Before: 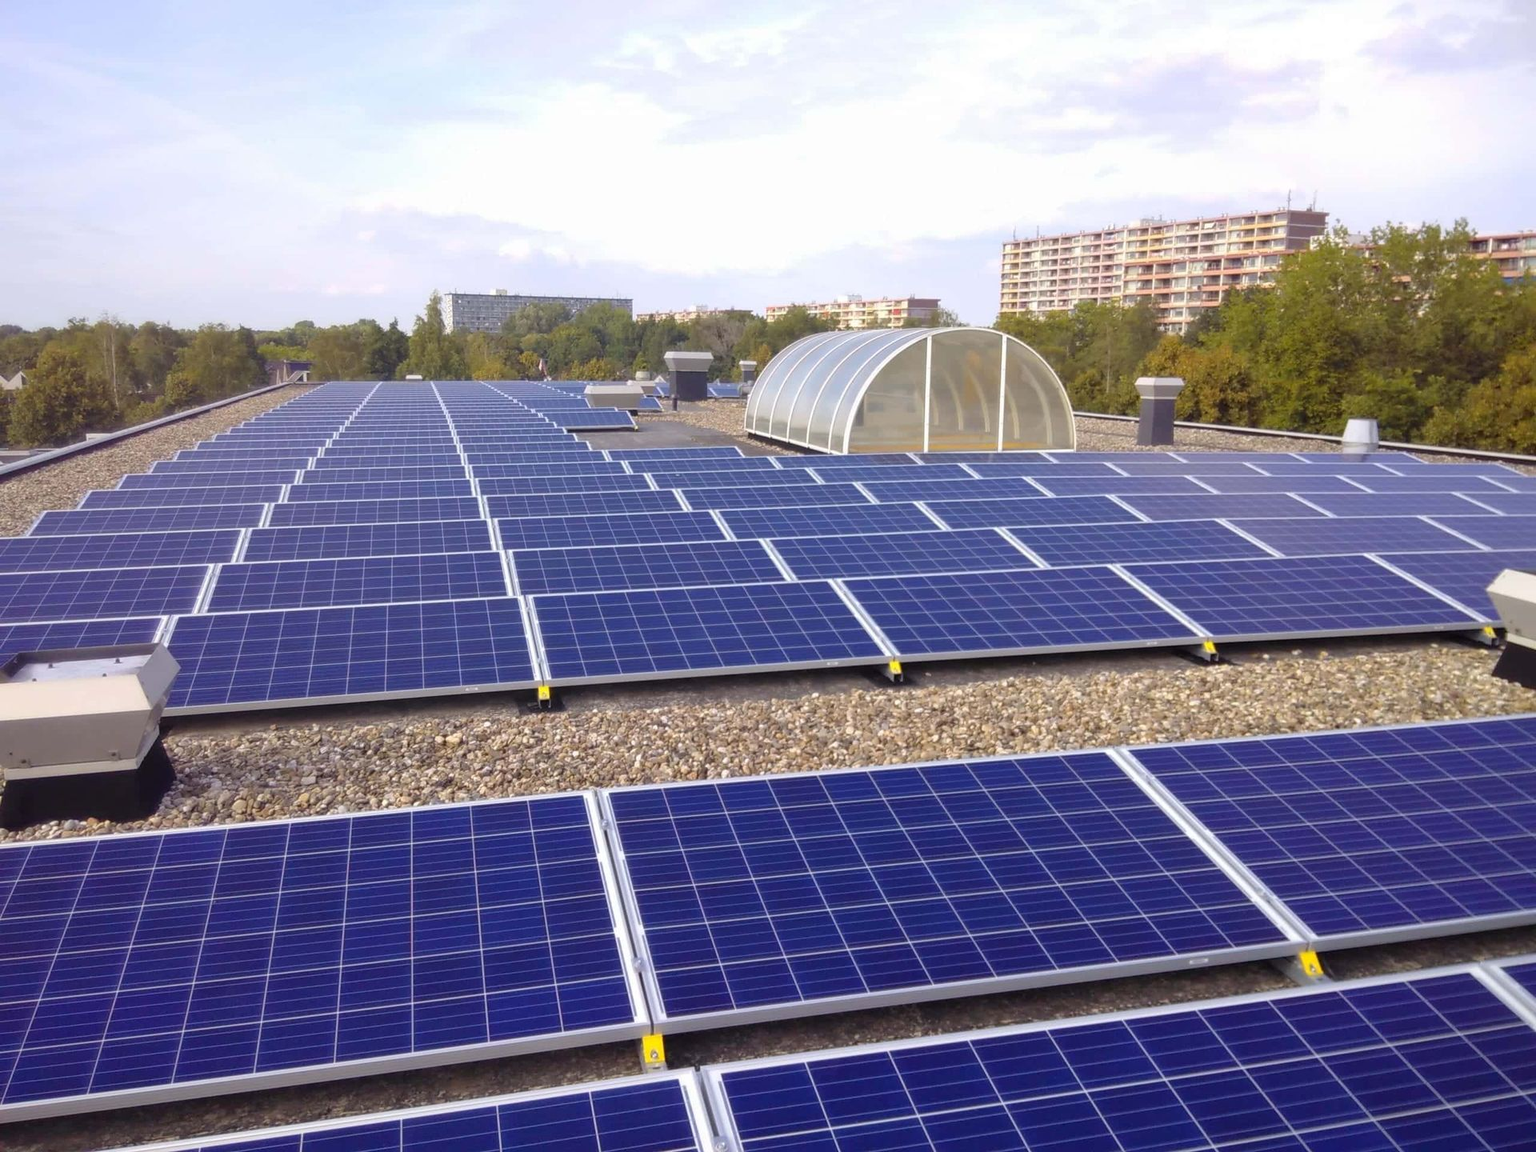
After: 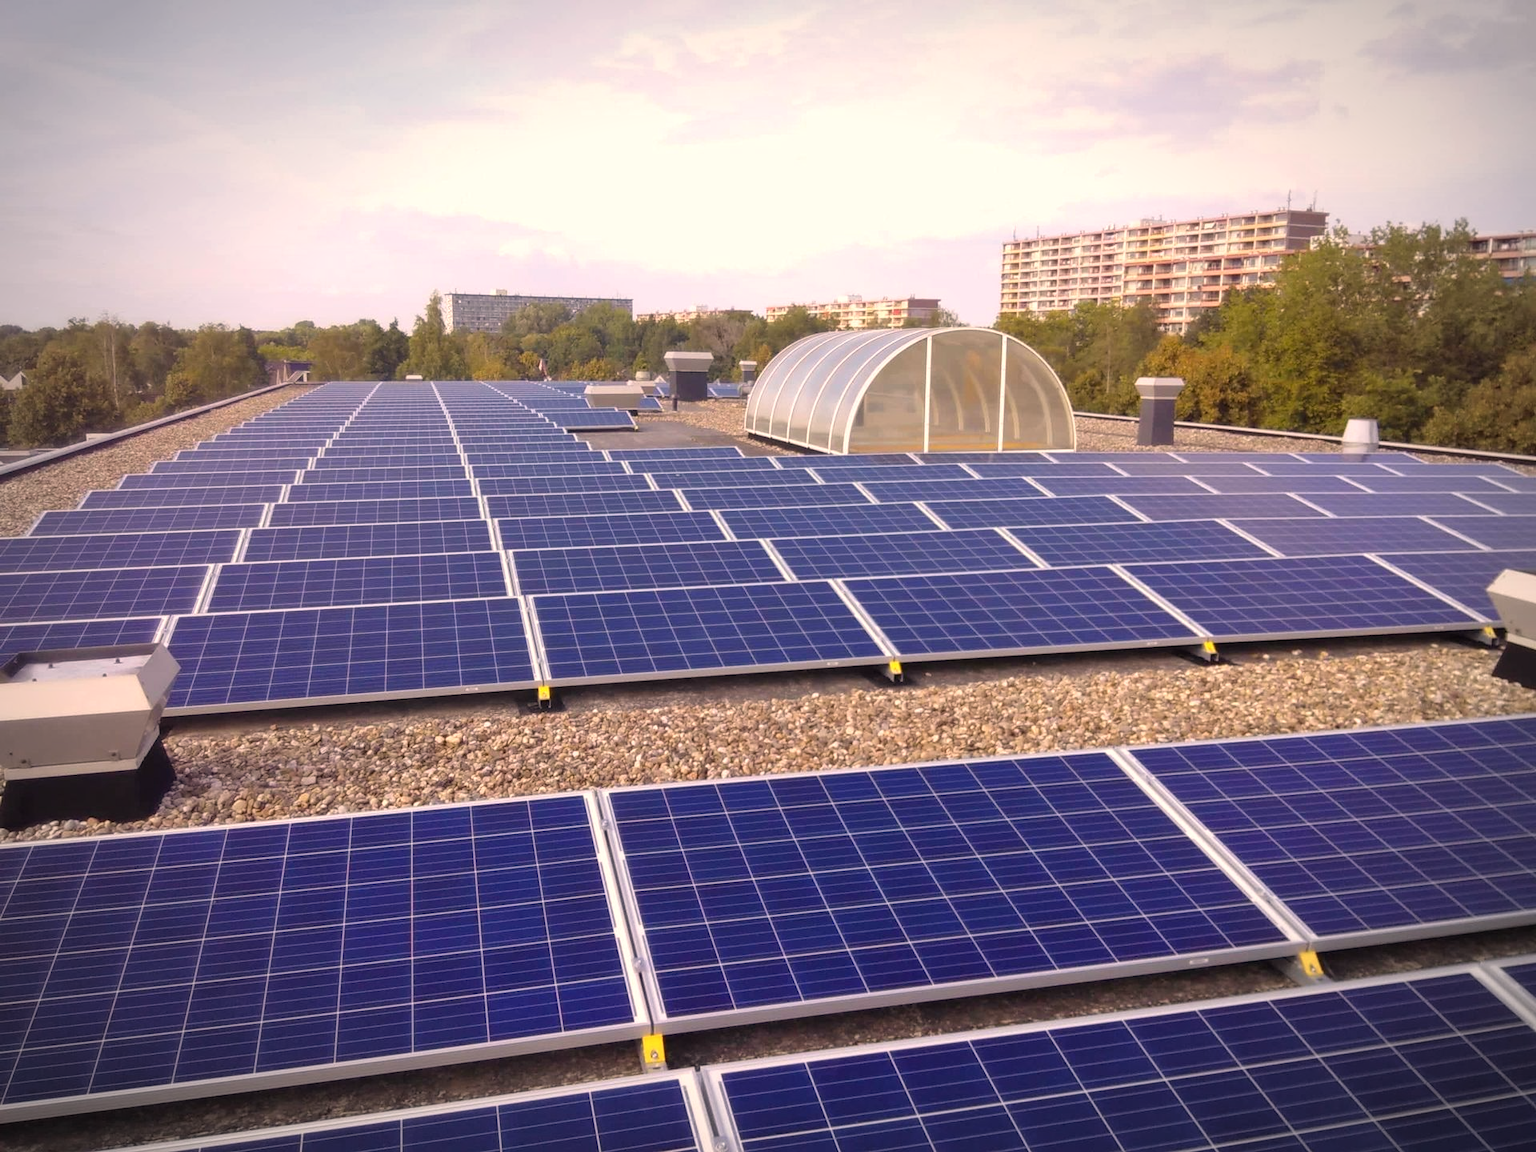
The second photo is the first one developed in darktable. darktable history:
vignetting: automatic ratio true
white balance: red 1.127, blue 0.943
